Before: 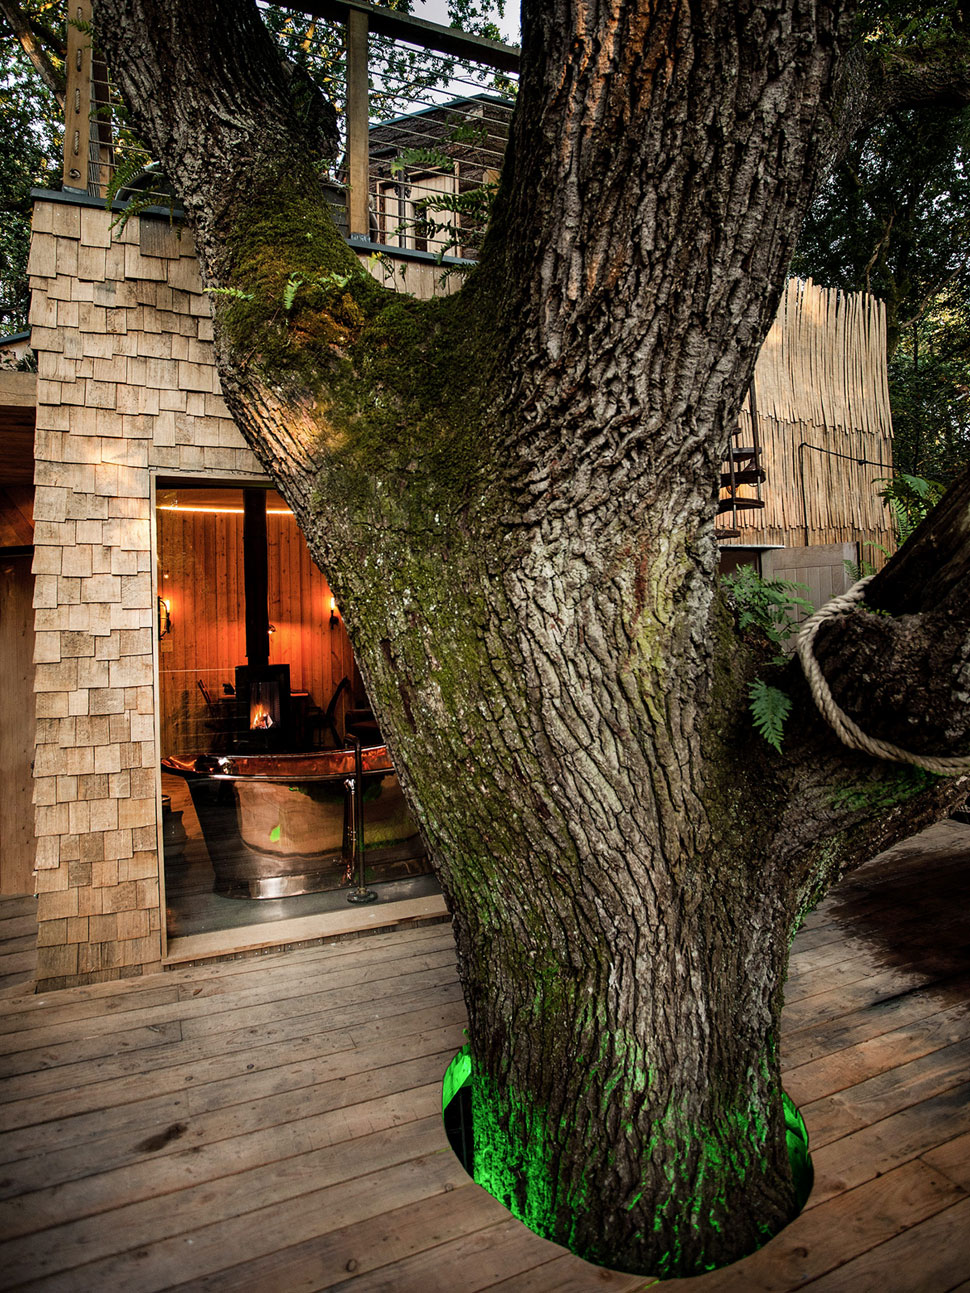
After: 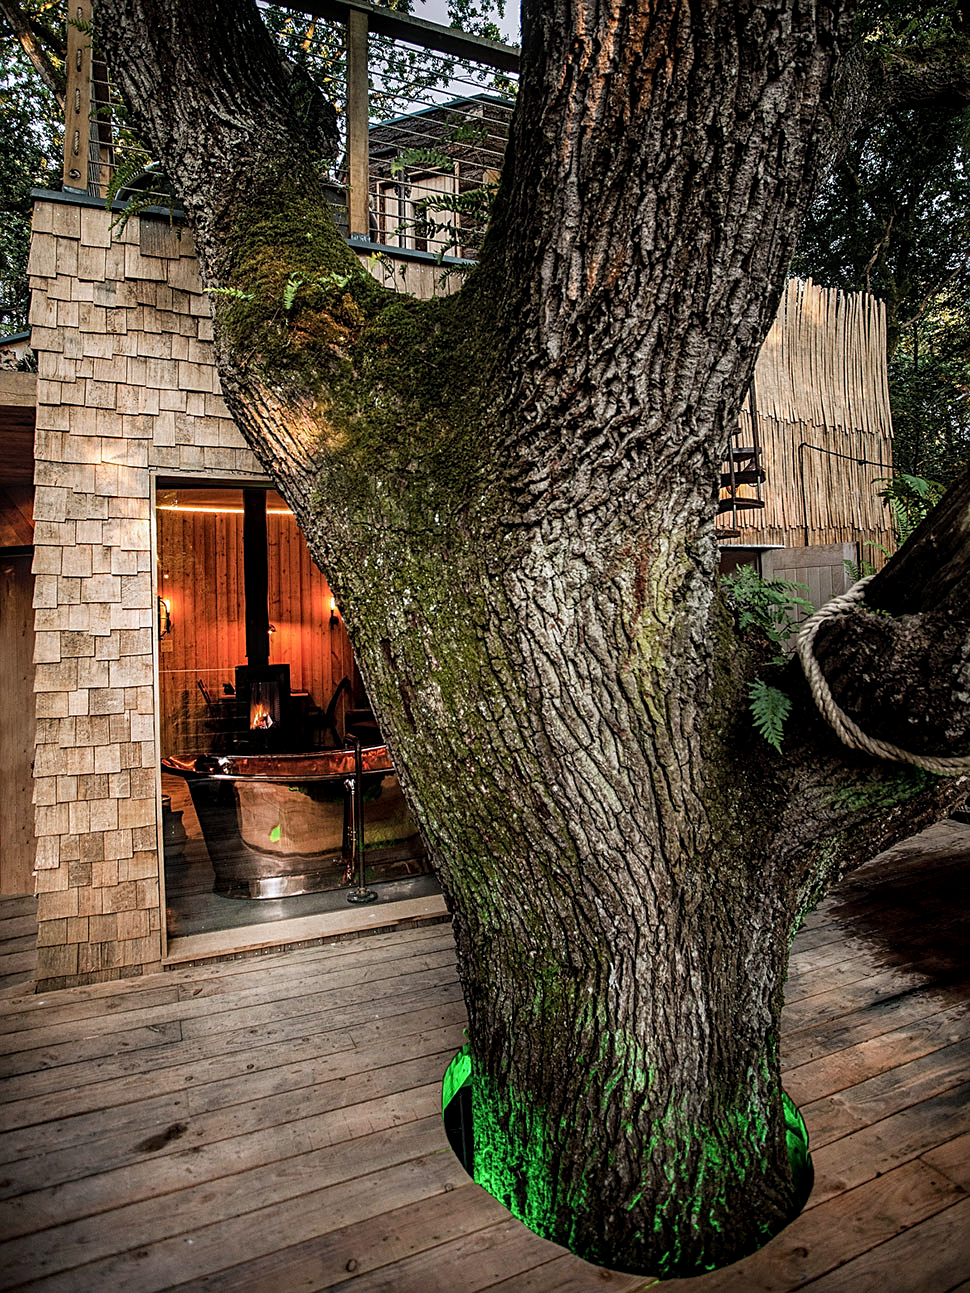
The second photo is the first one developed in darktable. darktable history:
sharpen: on, module defaults
color correction: highlights a* -0.137, highlights b* -5.91, shadows a* -0.137, shadows b* -0.137
local contrast: on, module defaults
